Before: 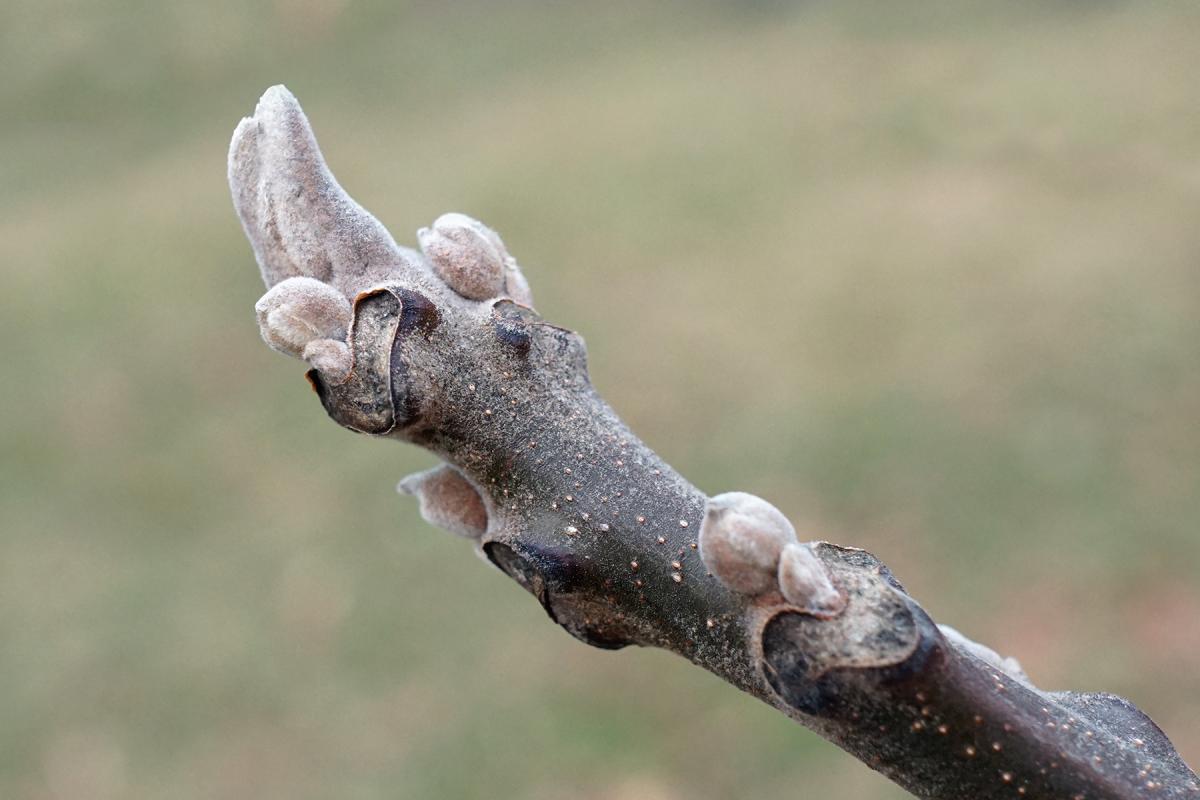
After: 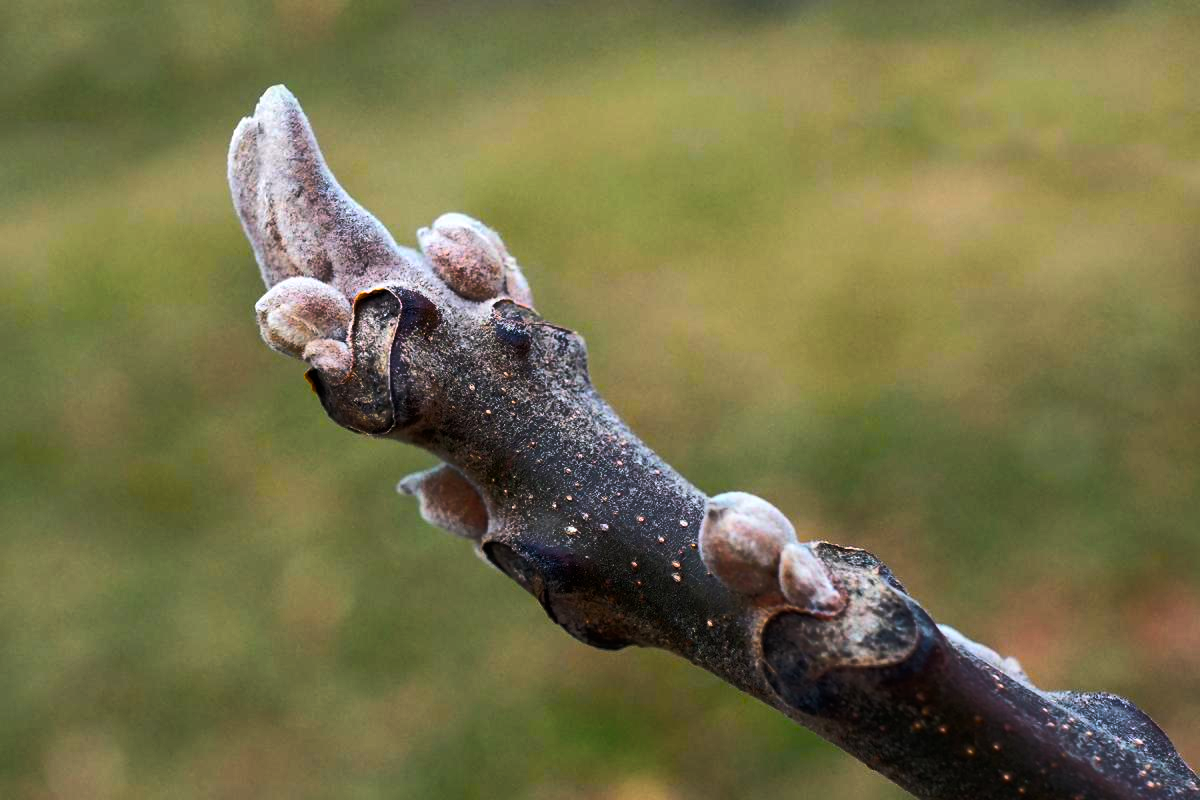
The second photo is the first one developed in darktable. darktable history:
color balance rgb: linear chroma grading › global chroma 40.15%, perceptual saturation grading › global saturation 60.58%, perceptual saturation grading › highlights 20.44%, perceptual saturation grading › shadows -50.36%, perceptual brilliance grading › highlights 2.19%, perceptual brilliance grading › mid-tones -50.36%, perceptual brilliance grading › shadows -50.36%
contrast brightness saturation: contrast 0.04, saturation 0.07
